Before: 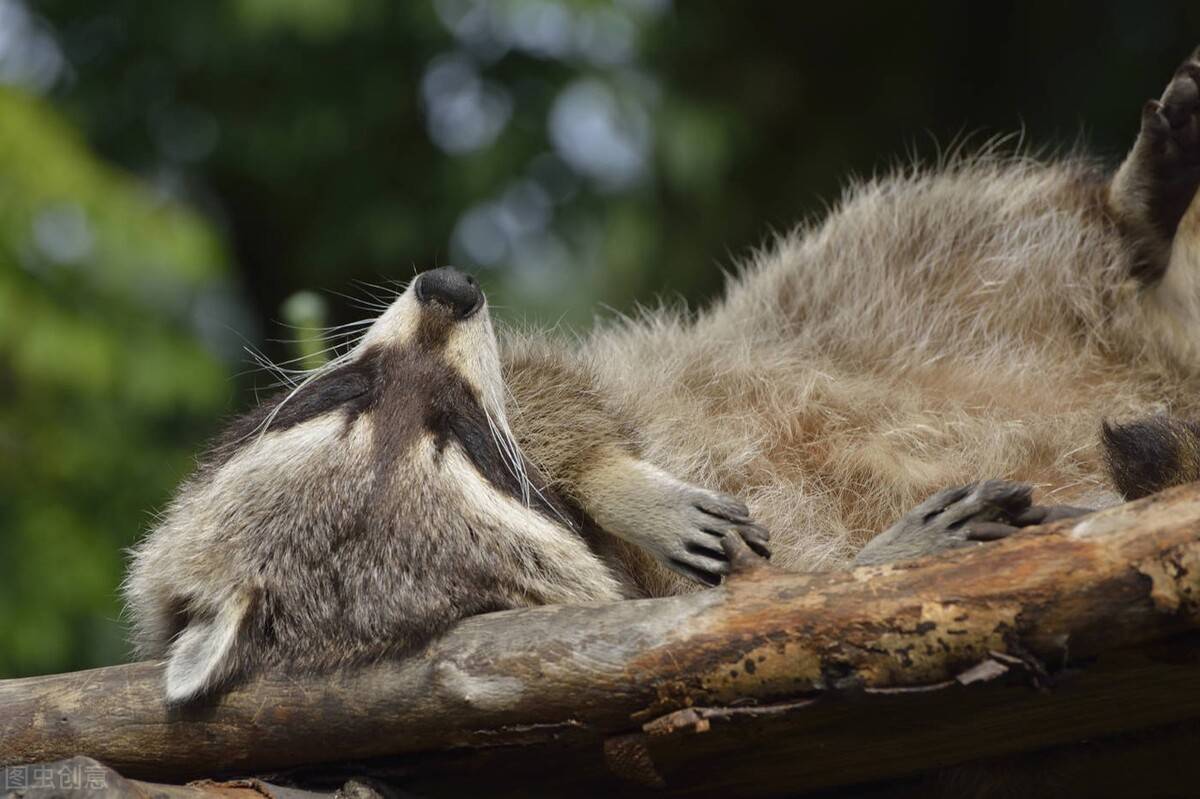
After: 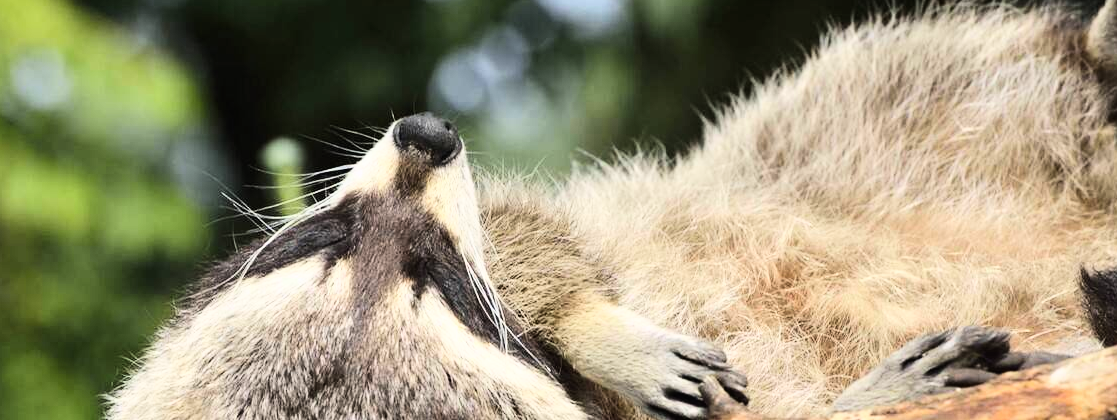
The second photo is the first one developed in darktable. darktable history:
crop: left 1.848%, top 19.276%, right 5.049%, bottom 28.111%
base curve: curves: ch0 [(0, 0) (0.007, 0.004) (0.027, 0.03) (0.046, 0.07) (0.207, 0.54) (0.442, 0.872) (0.673, 0.972) (1, 1)]
